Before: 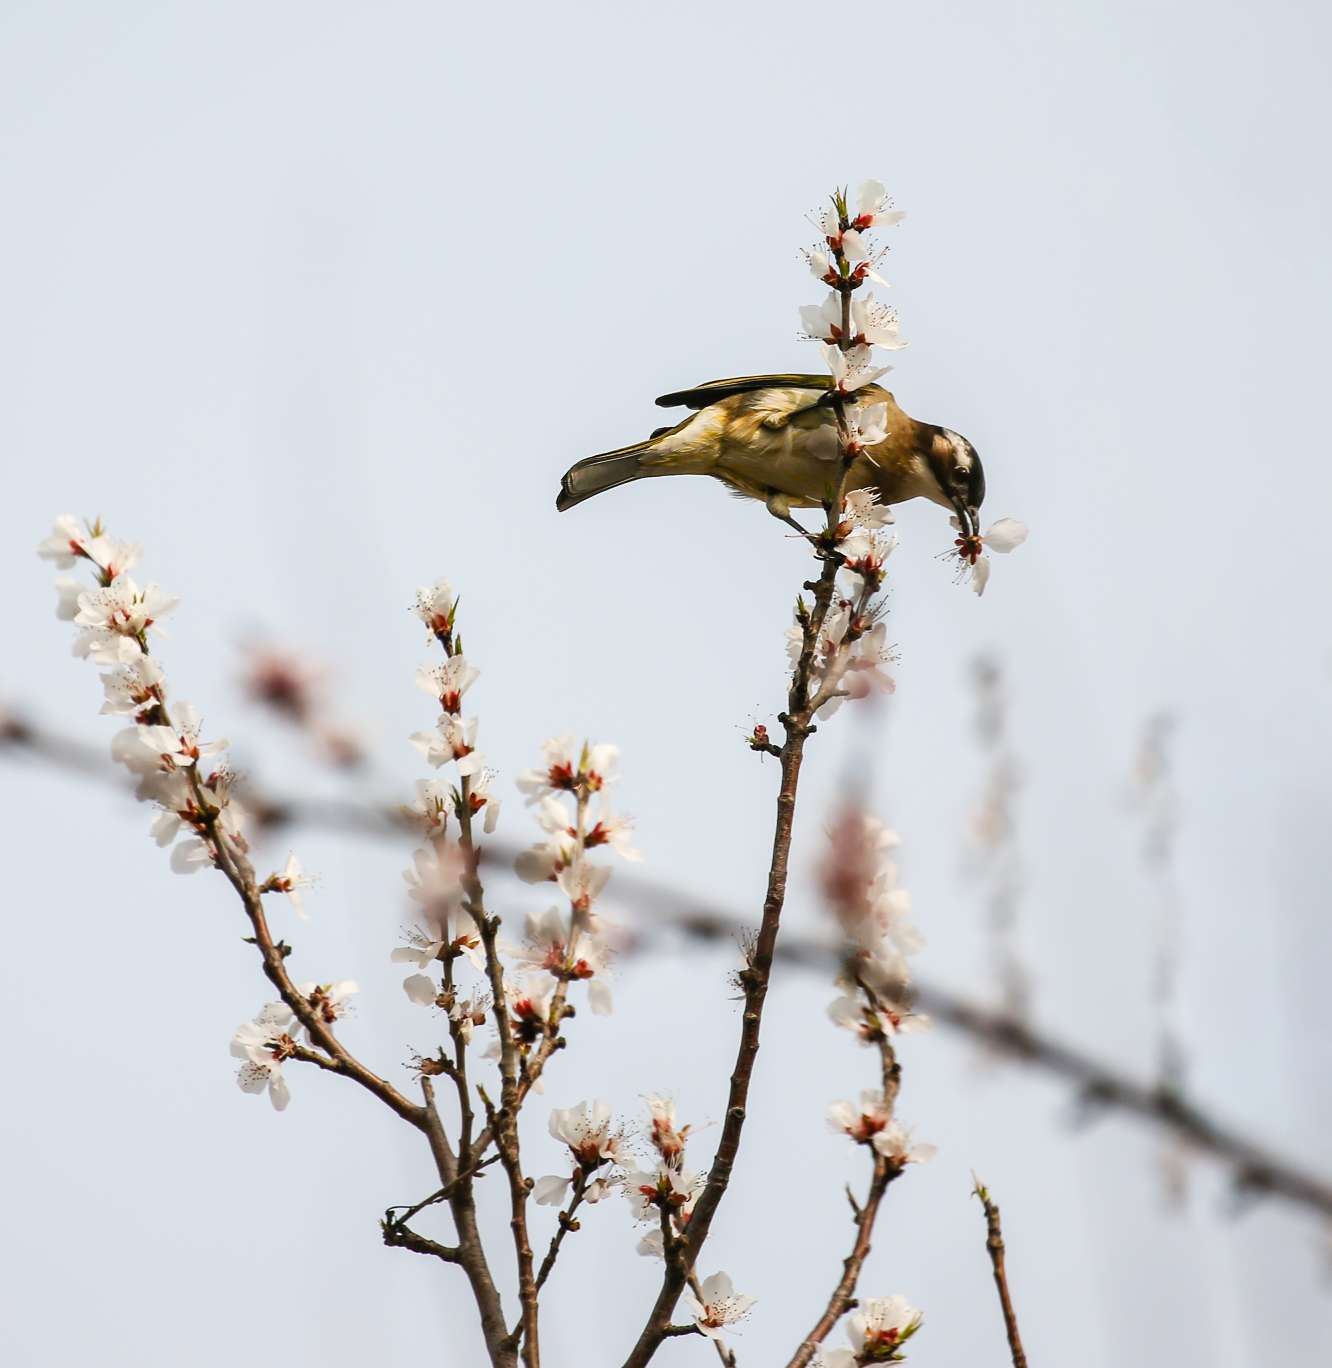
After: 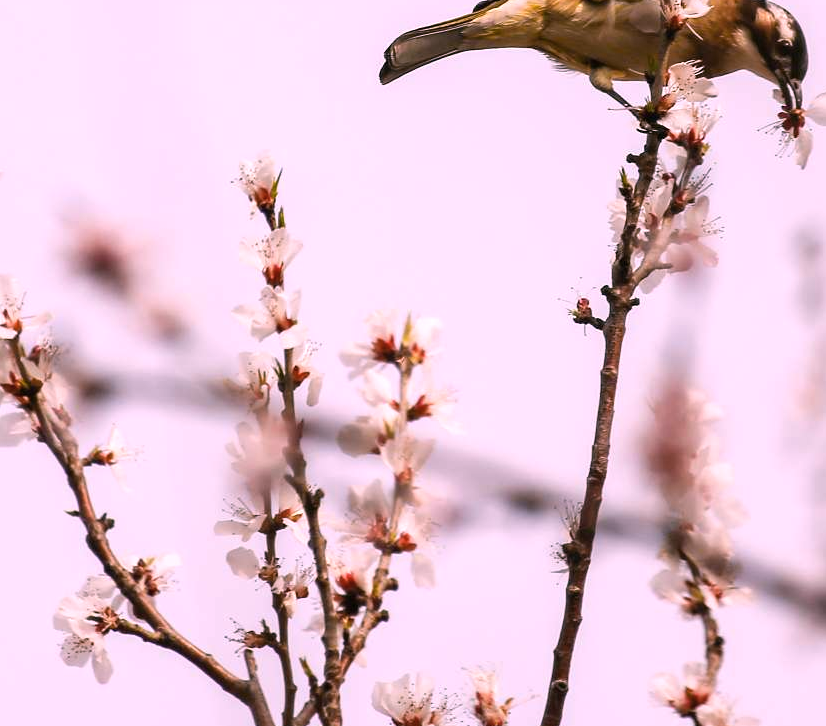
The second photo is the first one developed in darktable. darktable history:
crop: left 13.312%, top 31.28%, right 24.627%, bottom 15.582%
white balance: red 1.188, blue 1.11
color zones: curves: ch1 [(0.077, 0.436) (0.25, 0.5) (0.75, 0.5)]
